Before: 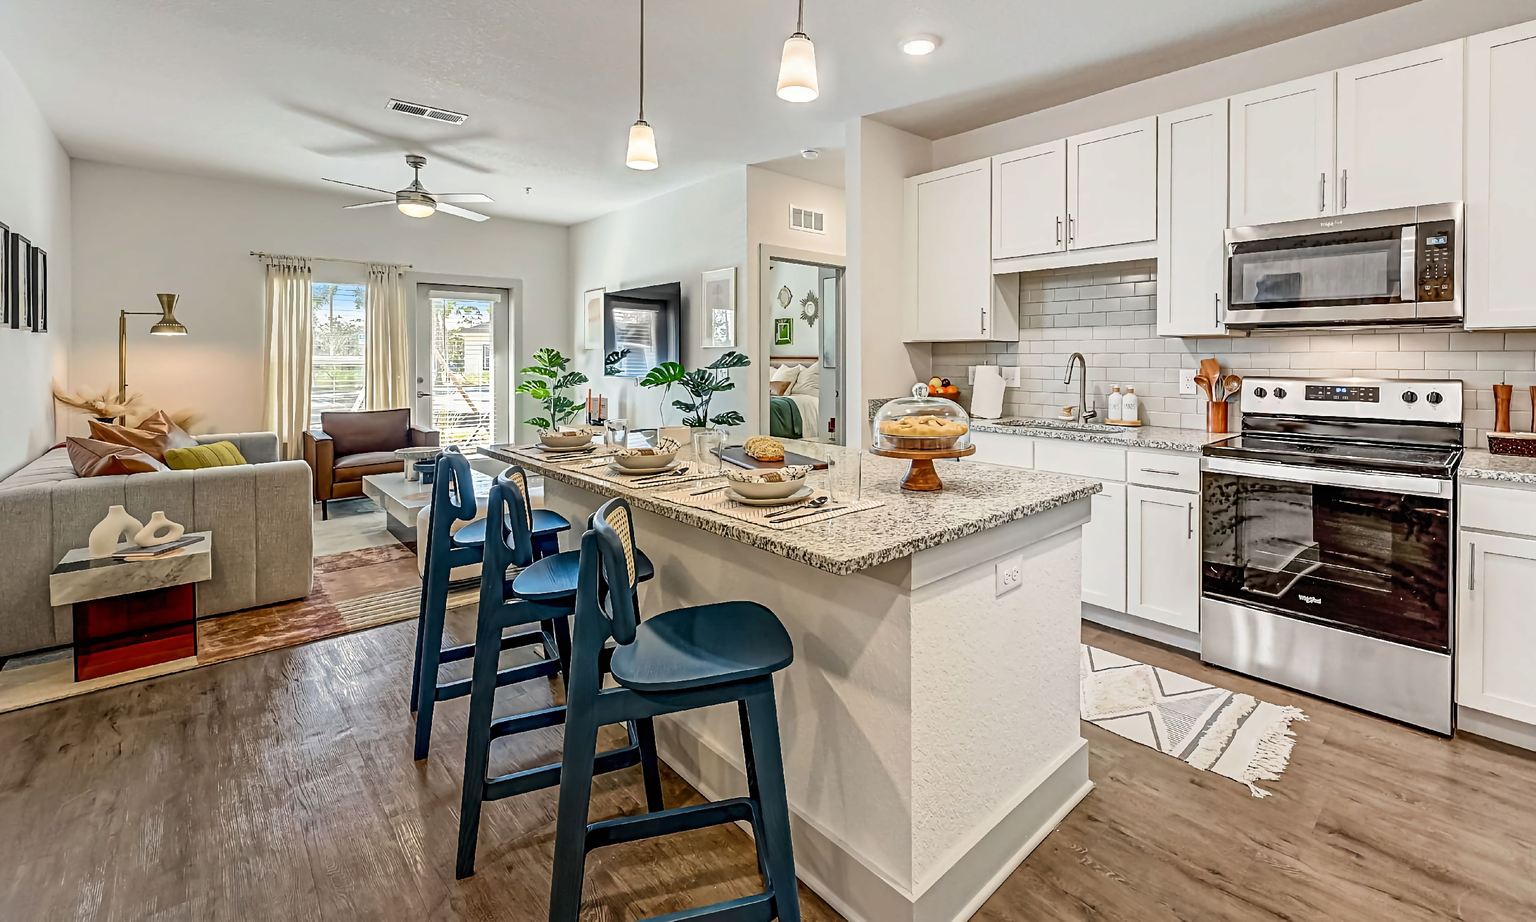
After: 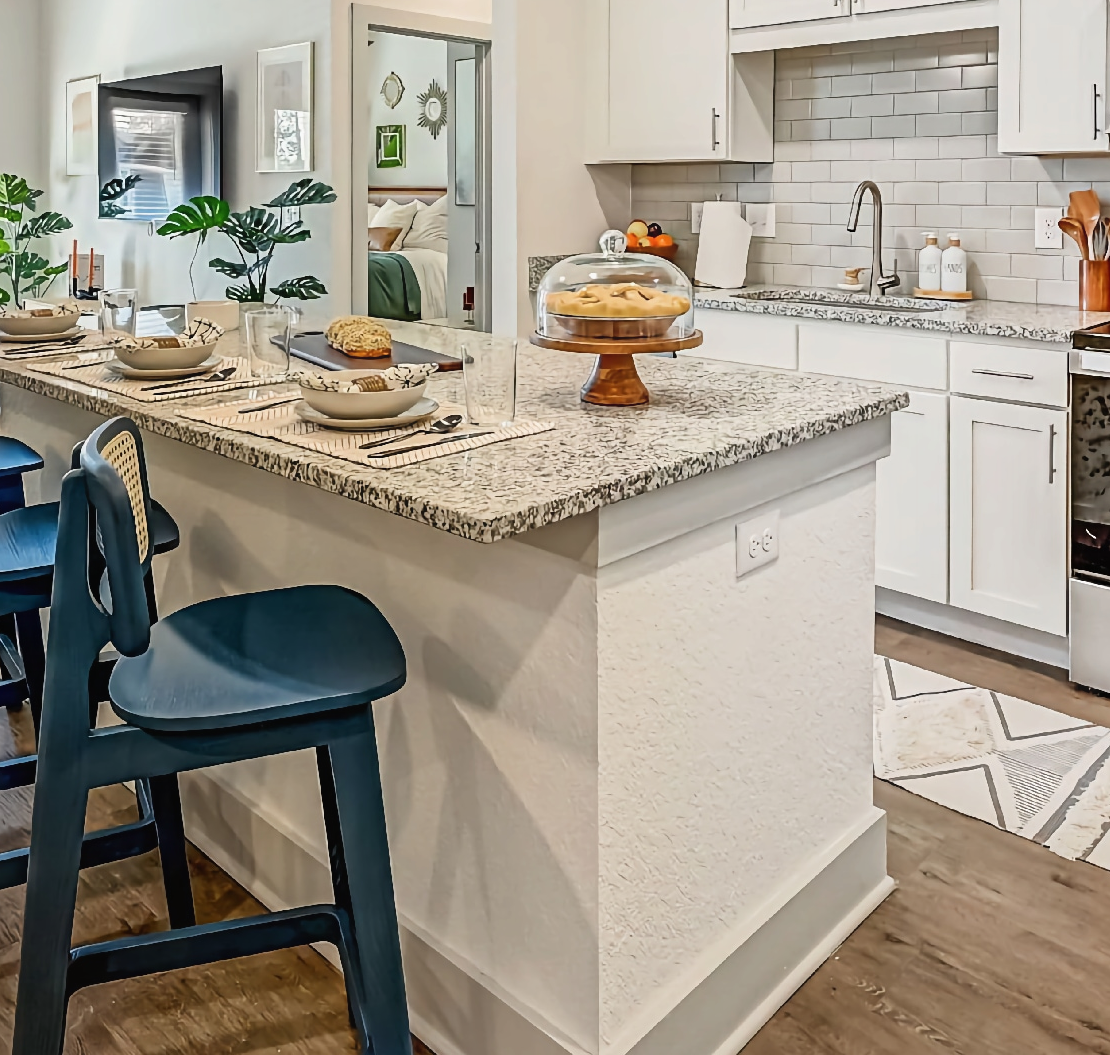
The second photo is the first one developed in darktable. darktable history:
crop: left 35.432%, top 26.233%, right 20.145%, bottom 3.432%
rotate and perspective: crop left 0, crop top 0
contrast equalizer: octaves 7, y [[0.6 ×6], [0.55 ×6], [0 ×6], [0 ×6], [0 ×6]], mix -0.2
